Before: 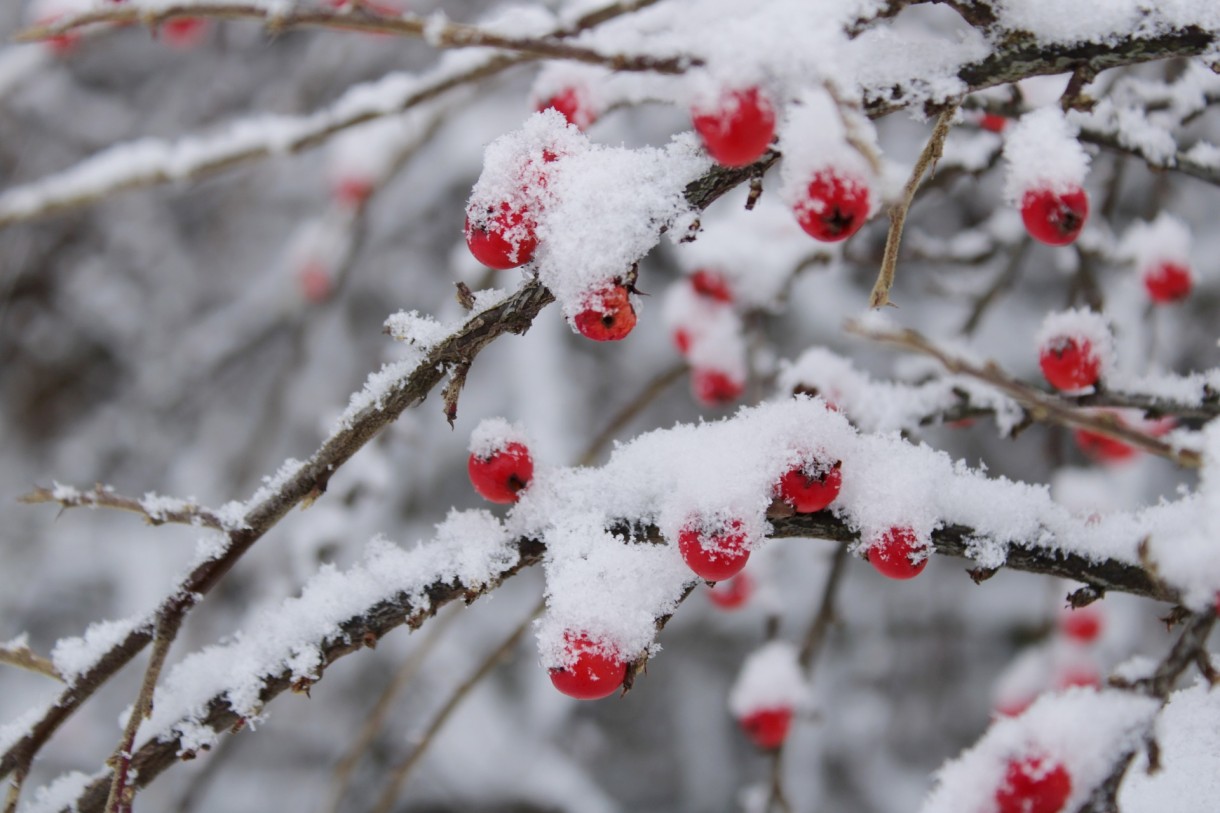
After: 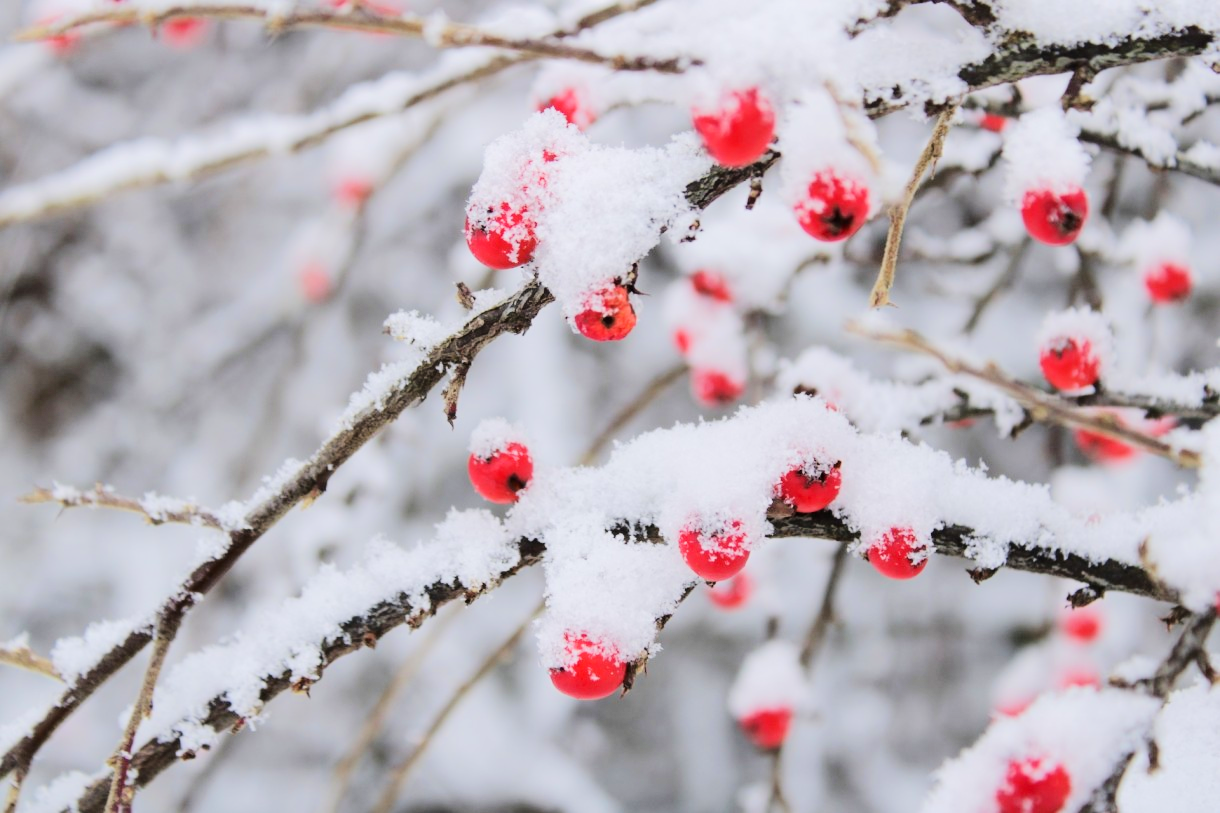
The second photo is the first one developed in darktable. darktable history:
tone equalizer: -7 EV 0.152 EV, -6 EV 0.589 EV, -5 EV 1.18 EV, -4 EV 1.31 EV, -3 EV 1.14 EV, -2 EV 0.6 EV, -1 EV 0.165 EV, edges refinement/feathering 500, mask exposure compensation -1.57 EV, preserve details no
